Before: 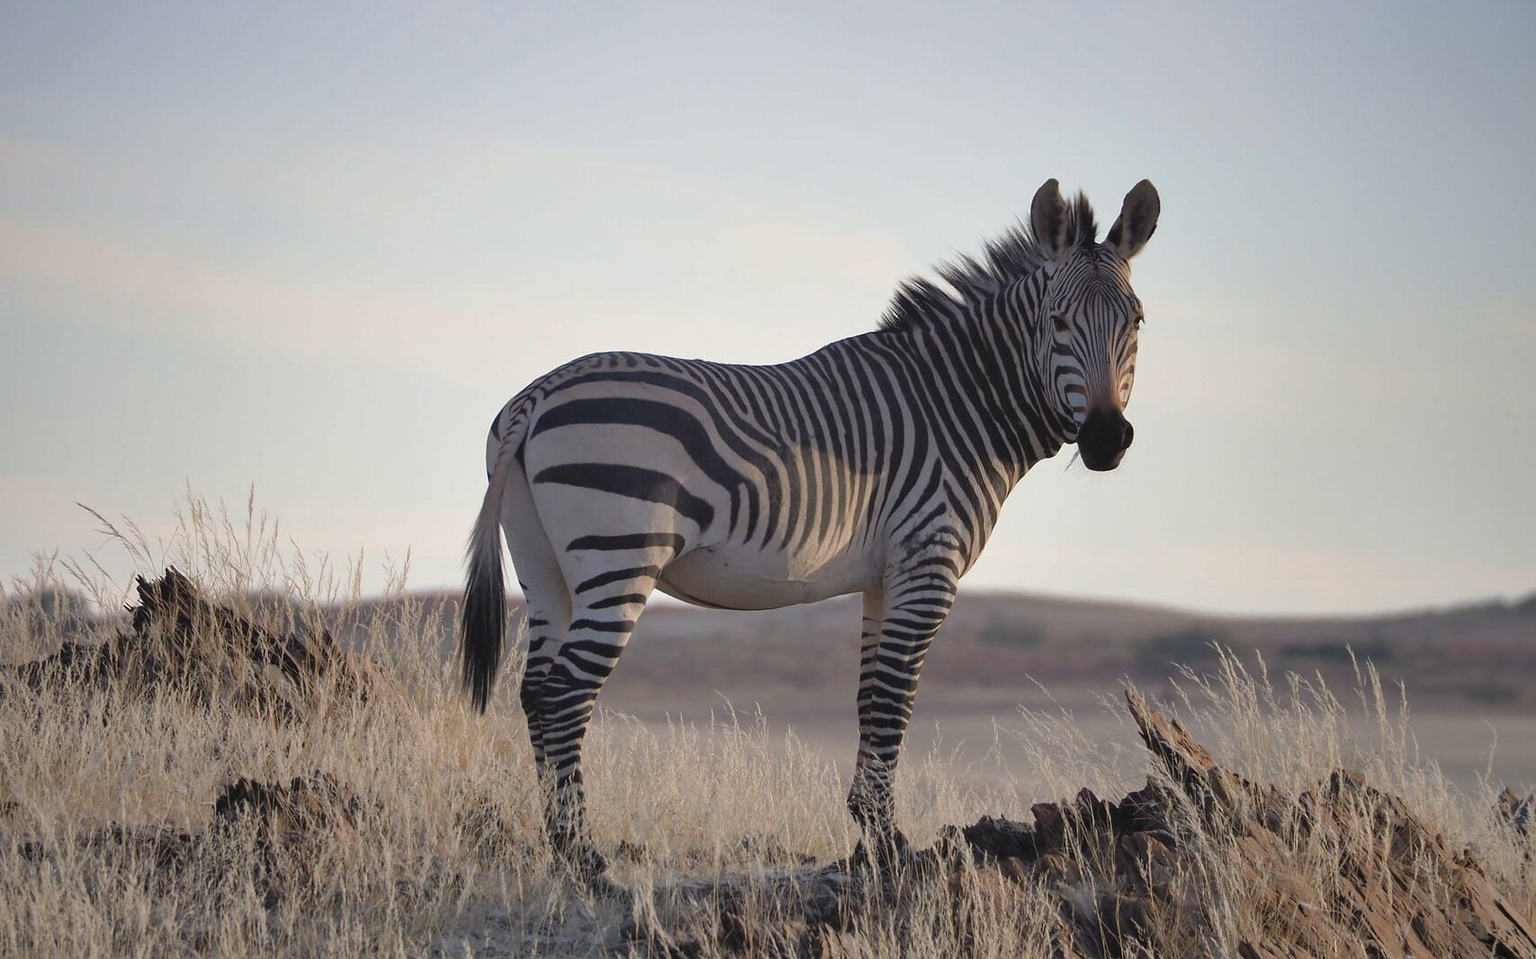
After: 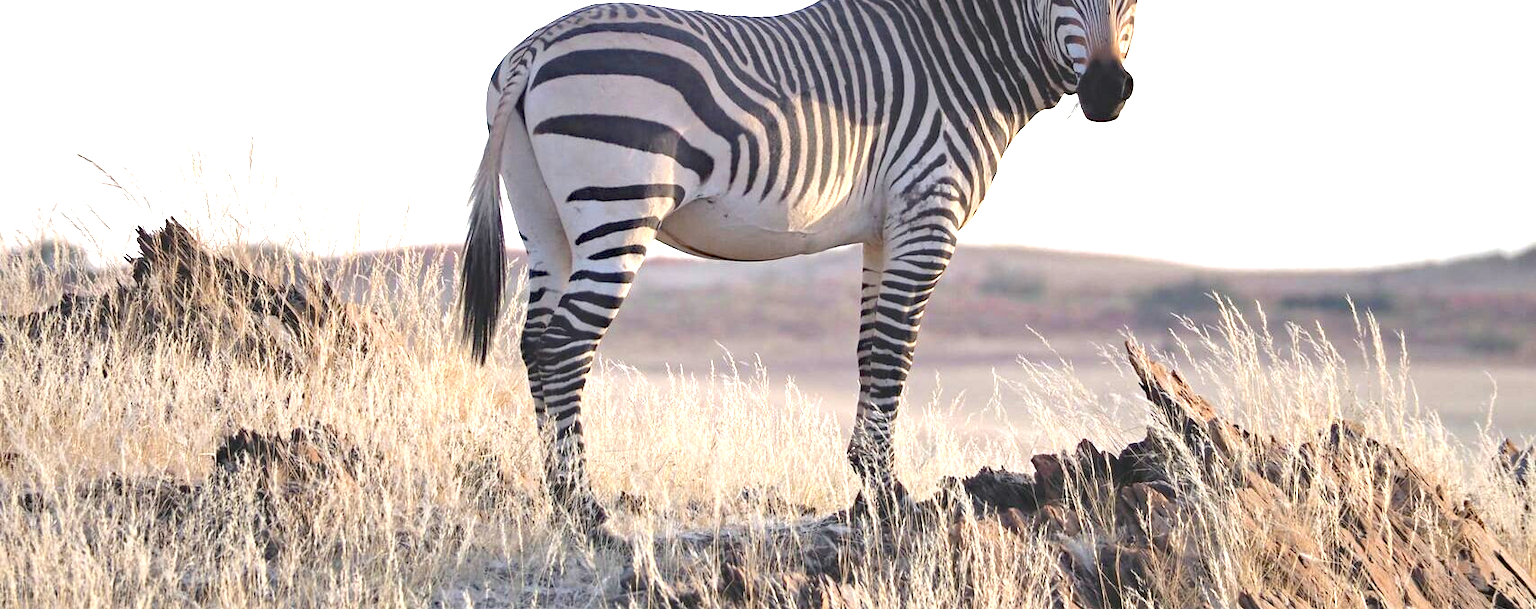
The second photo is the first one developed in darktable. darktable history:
exposure: black level correction 0, exposure 1.675 EV, compensate exposure bias true, compensate highlight preservation false
haze removal: compatibility mode true, adaptive false
crop and rotate: top 36.435%
